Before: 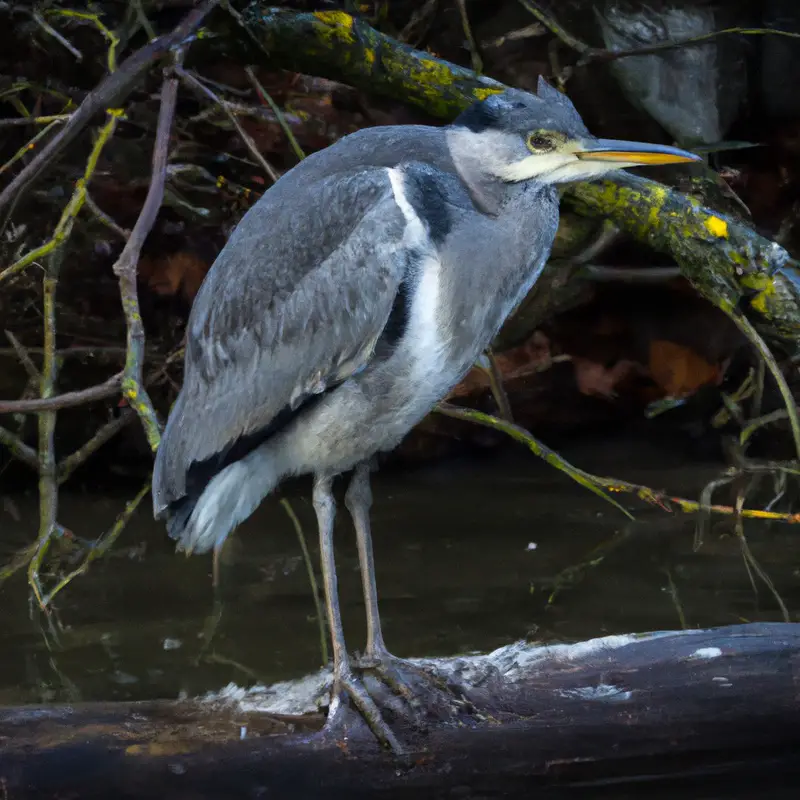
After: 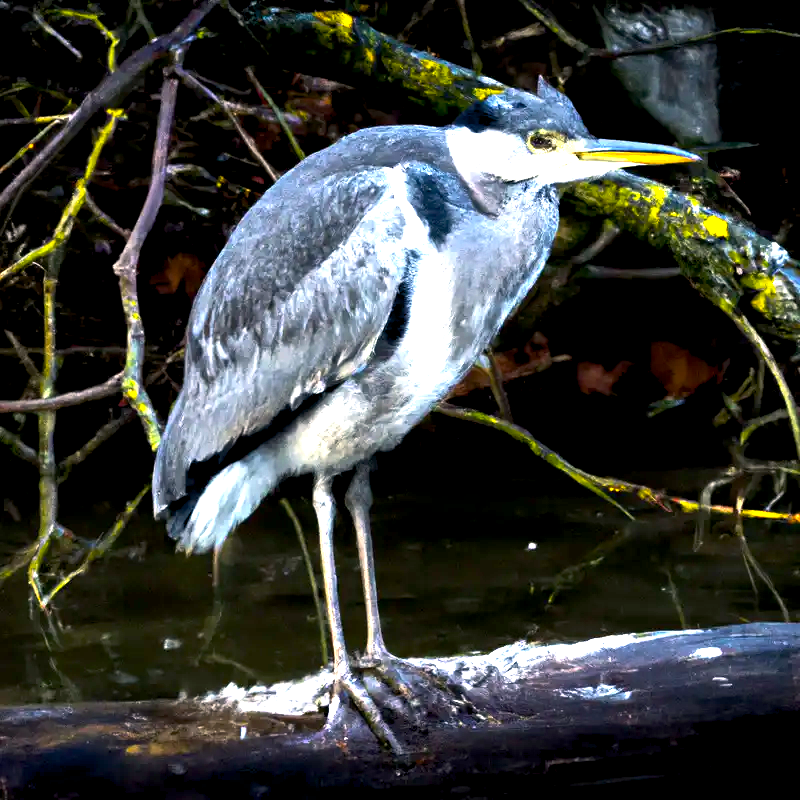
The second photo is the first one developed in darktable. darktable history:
color balance rgb: highlights gain › chroma 3.05%, highlights gain › hue 54.52°, global offset › luminance -0.986%, perceptual saturation grading › global saturation 10.217%, perceptual brilliance grading › global brilliance 29.813%, perceptual brilliance grading › highlights 50.547%, perceptual brilliance grading › mid-tones 49.62%, perceptual brilliance grading › shadows -21.415%, global vibrance 14.295%
